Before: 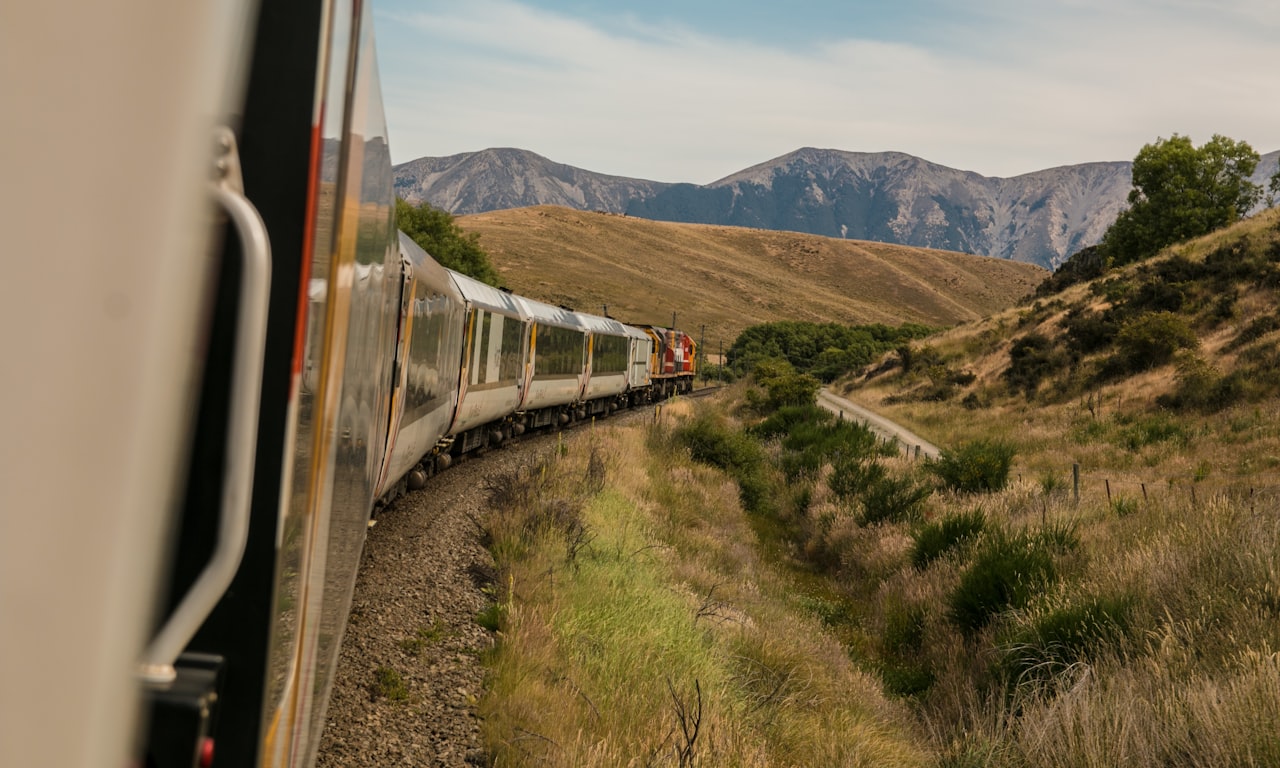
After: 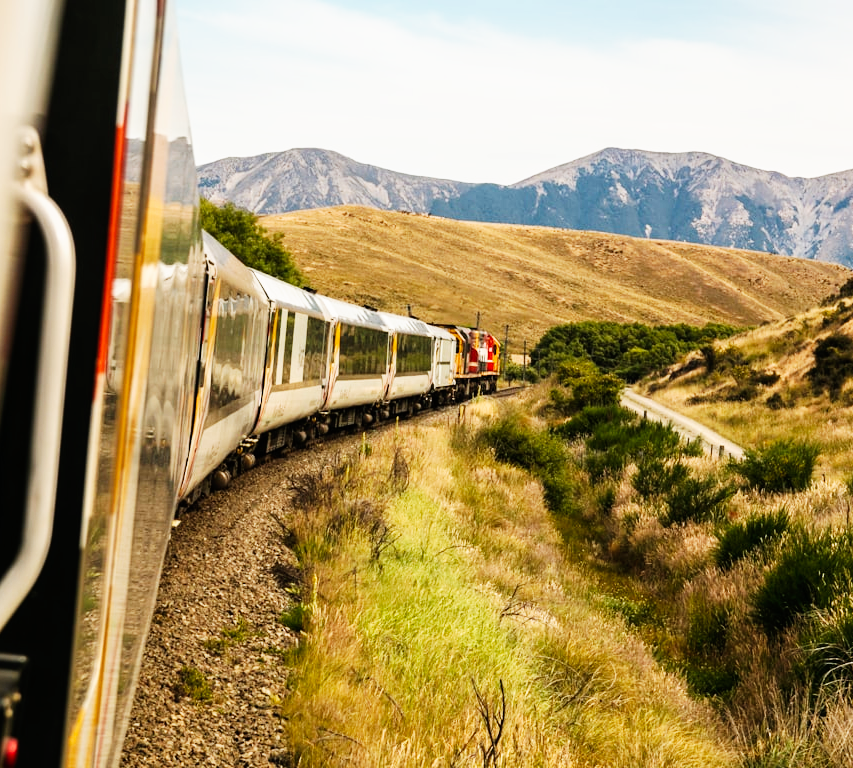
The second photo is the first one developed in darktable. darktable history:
crop: left 15.386%, right 17.913%
base curve: curves: ch0 [(0, 0) (0.007, 0.004) (0.027, 0.03) (0.046, 0.07) (0.207, 0.54) (0.442, 0.872) (0.673, 0.972) (1, 1)], preserve colors none
